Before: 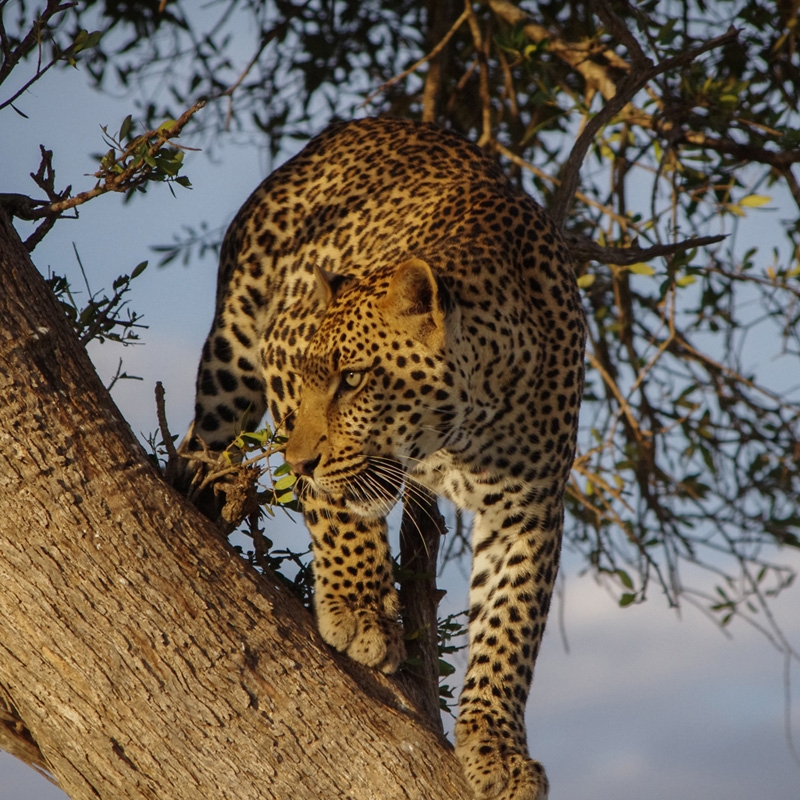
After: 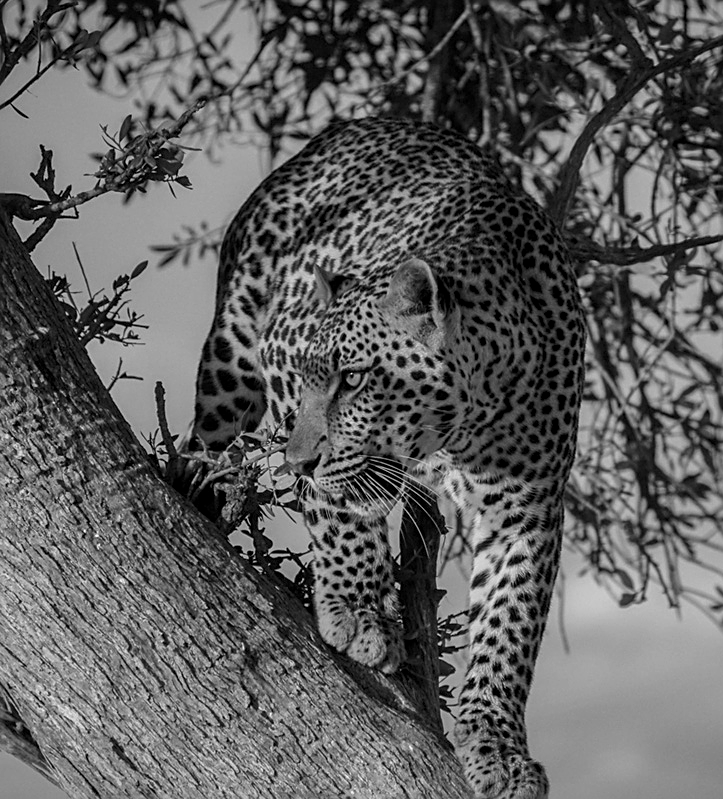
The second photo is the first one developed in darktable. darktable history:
crop: right 9.509%, bottom 0.031%
local contrast: on, module defaults
color correction: saturation 0.8
sharpen: on, module defaults
monochrome: a 32, b 64, size 2.3
